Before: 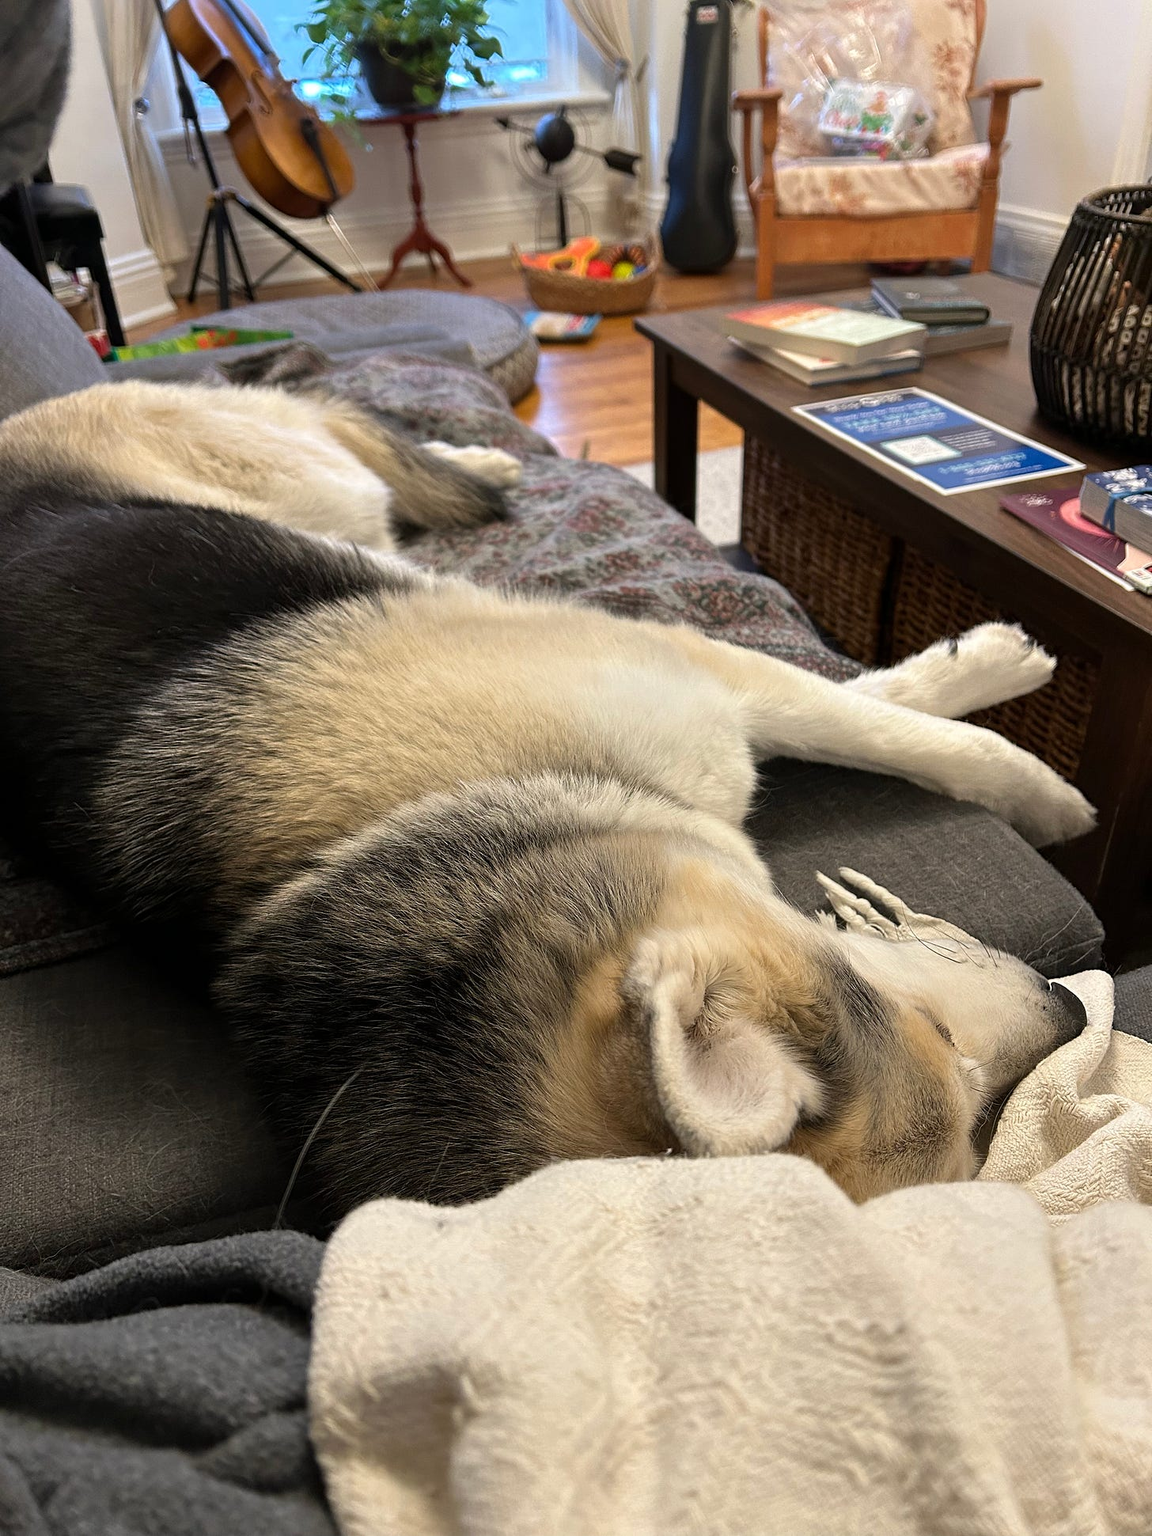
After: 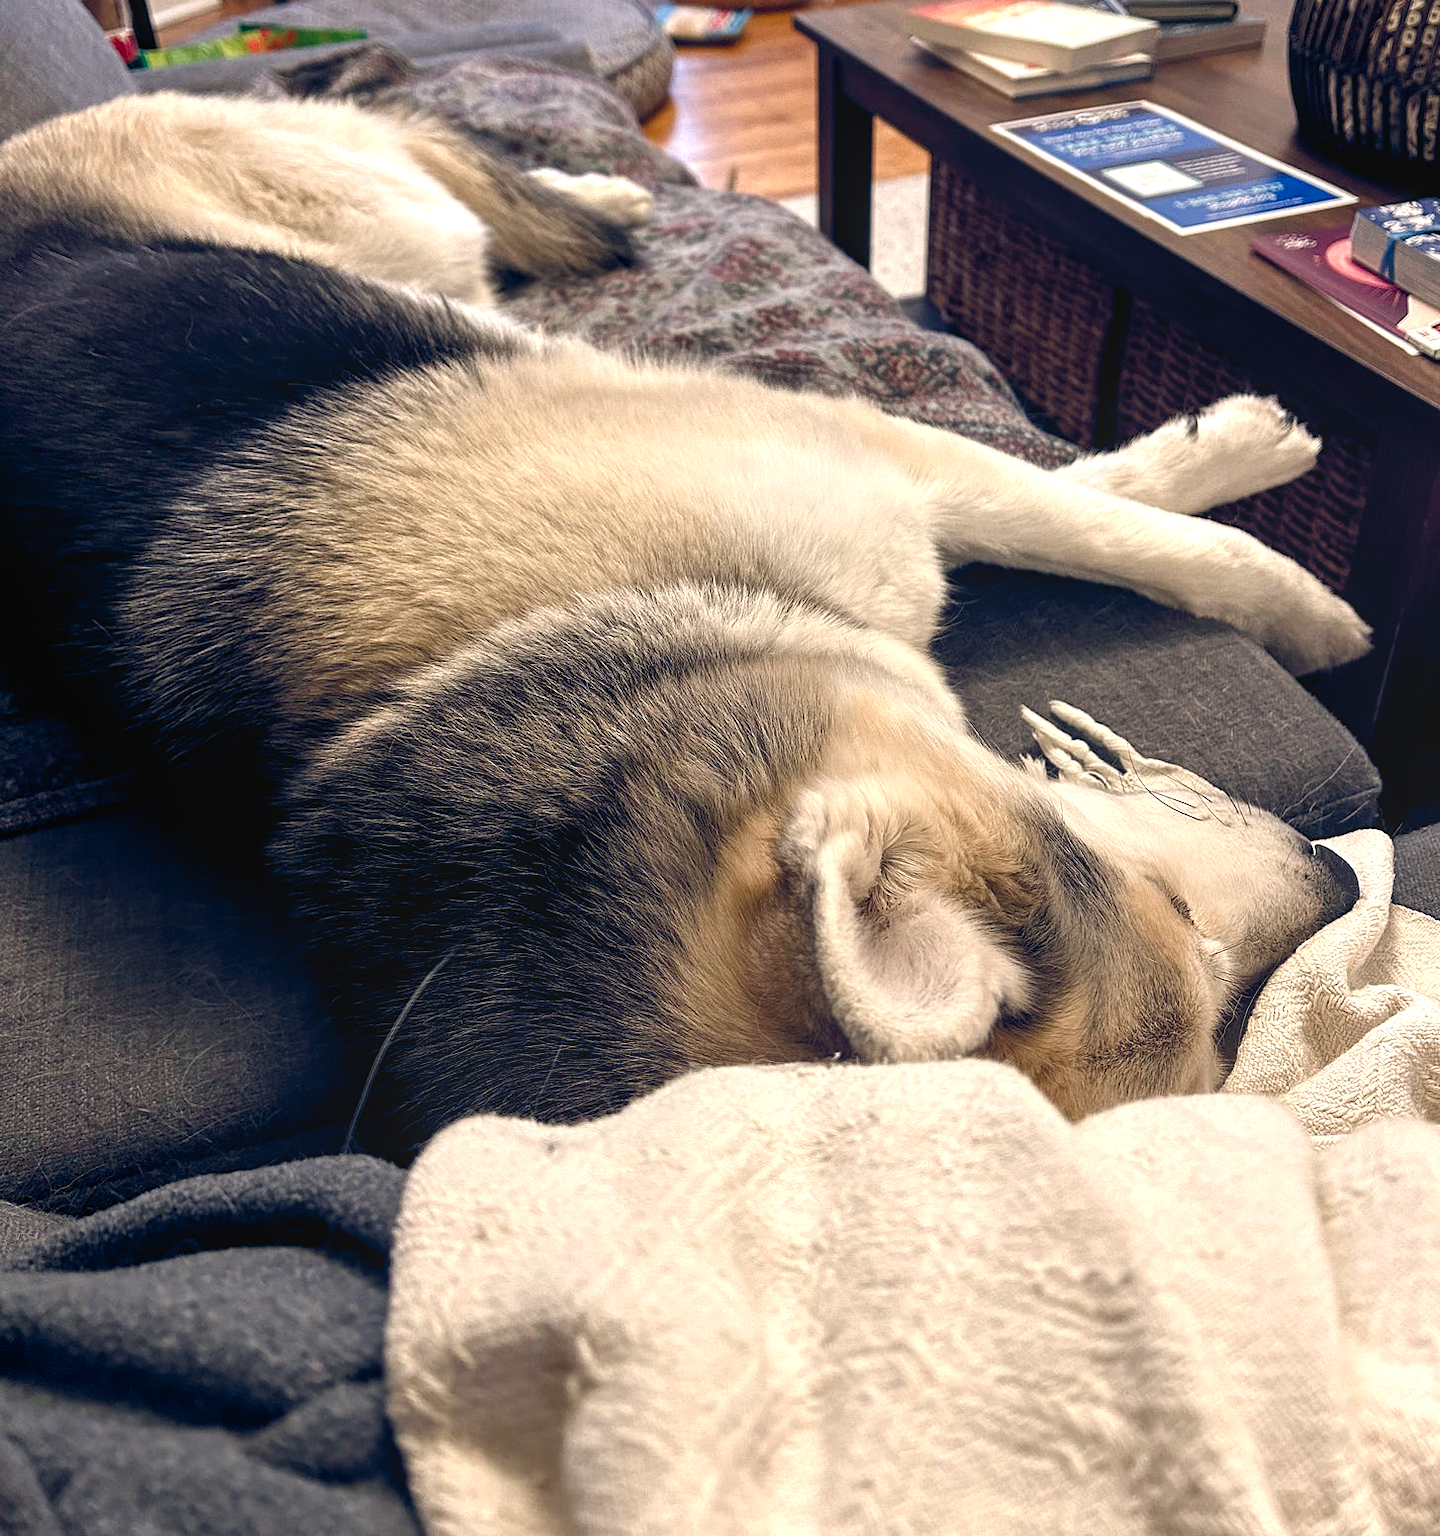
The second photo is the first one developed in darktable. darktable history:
color balance rgb: highlights gain › chroma 2.94%, highlights gain › hue 60.57°, global offset › chroma 0.25%, global offset › hue 256.52°, perceptual saturation grading › global saturation 20%, perceptual saturation grading › highlights -50%, perceptual saturation grading › shadows 30%, contrast 15%
crop and rotate: top 19.998%
exposure: exposure 0.2 EV, compensate highlight preservation false
local contrast: detail 110%
